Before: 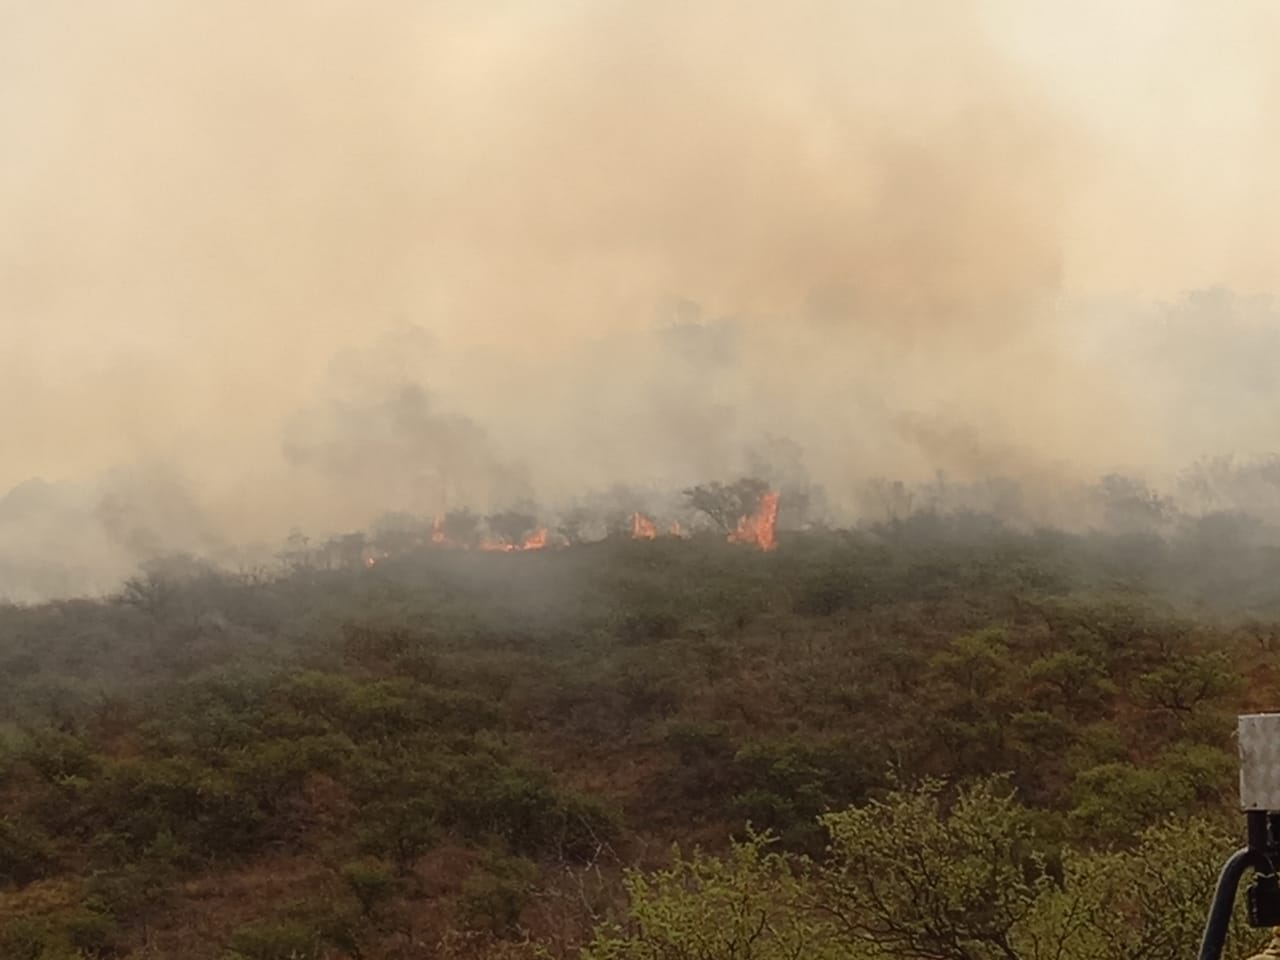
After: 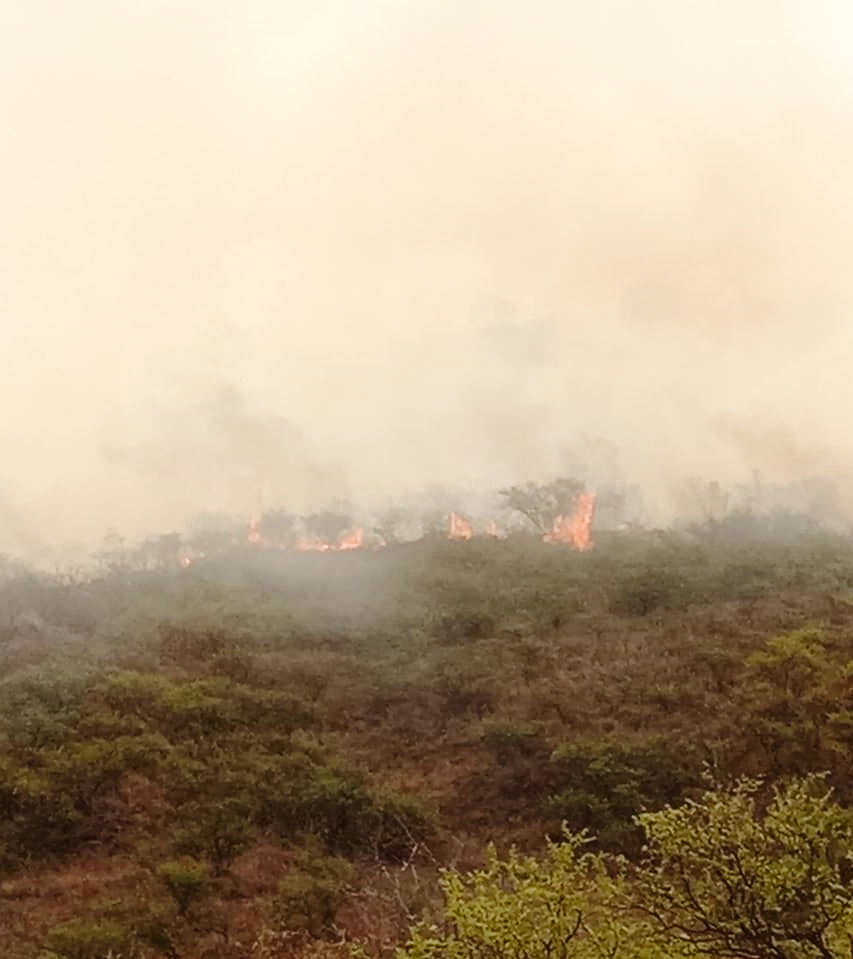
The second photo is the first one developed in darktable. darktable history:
crop and rotate: left 14.453%, right 18.892%
base curve: curves: ch0 [(0, 0) (0.008, 0.007) (0.022, 0.029) (0.048, 0.089) (0.092, 0.197) (0.191, 0.399) (0.275, 0.534) (0.357, 0.65) (0.477, 0.78) (0.542, 0.833) (0.799, 0.973) (1, 1)], preserve colors none
